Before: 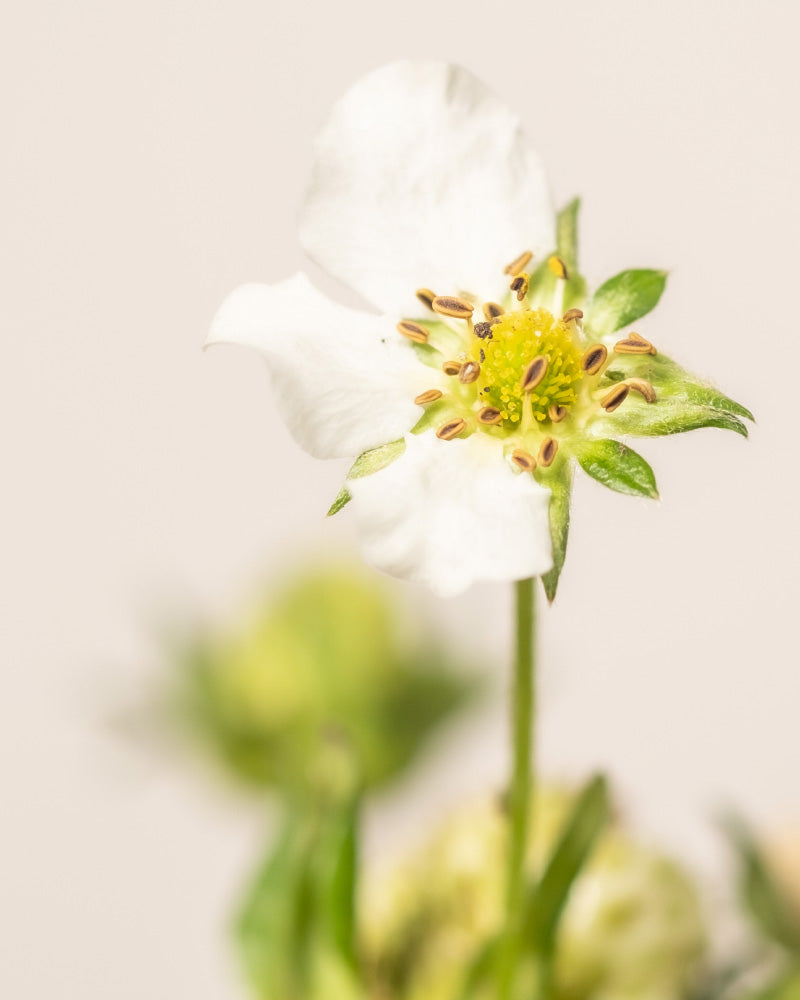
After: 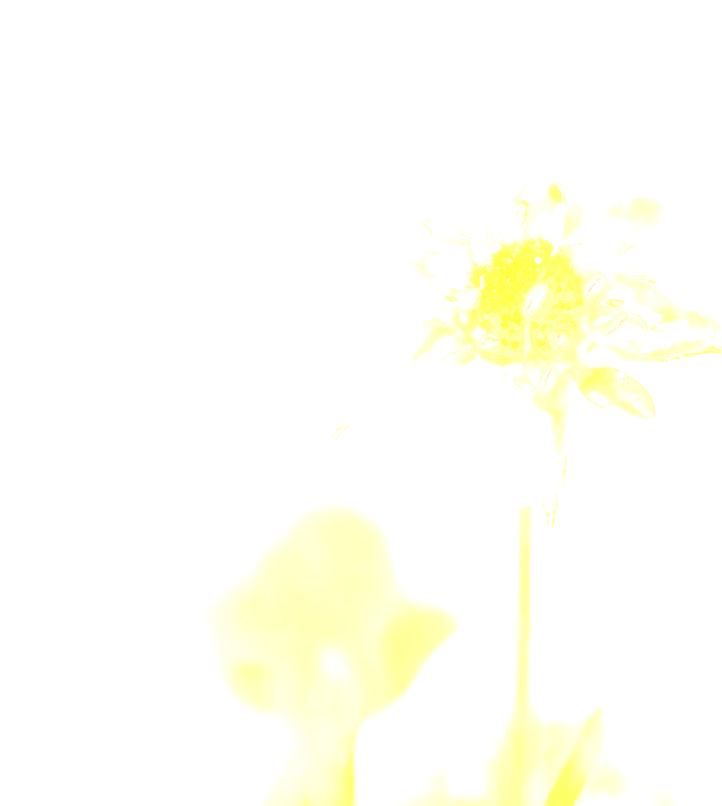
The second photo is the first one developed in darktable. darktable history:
sharpen: on, module defaults
crop: top 7.397%, right 9.692%, bottom 11.927%
exposure: exposure 2.18 EV, compensate highlight preservation false
local contrast: highlights 3%, shadows 1%, detail 200%, midtone range 0.243
